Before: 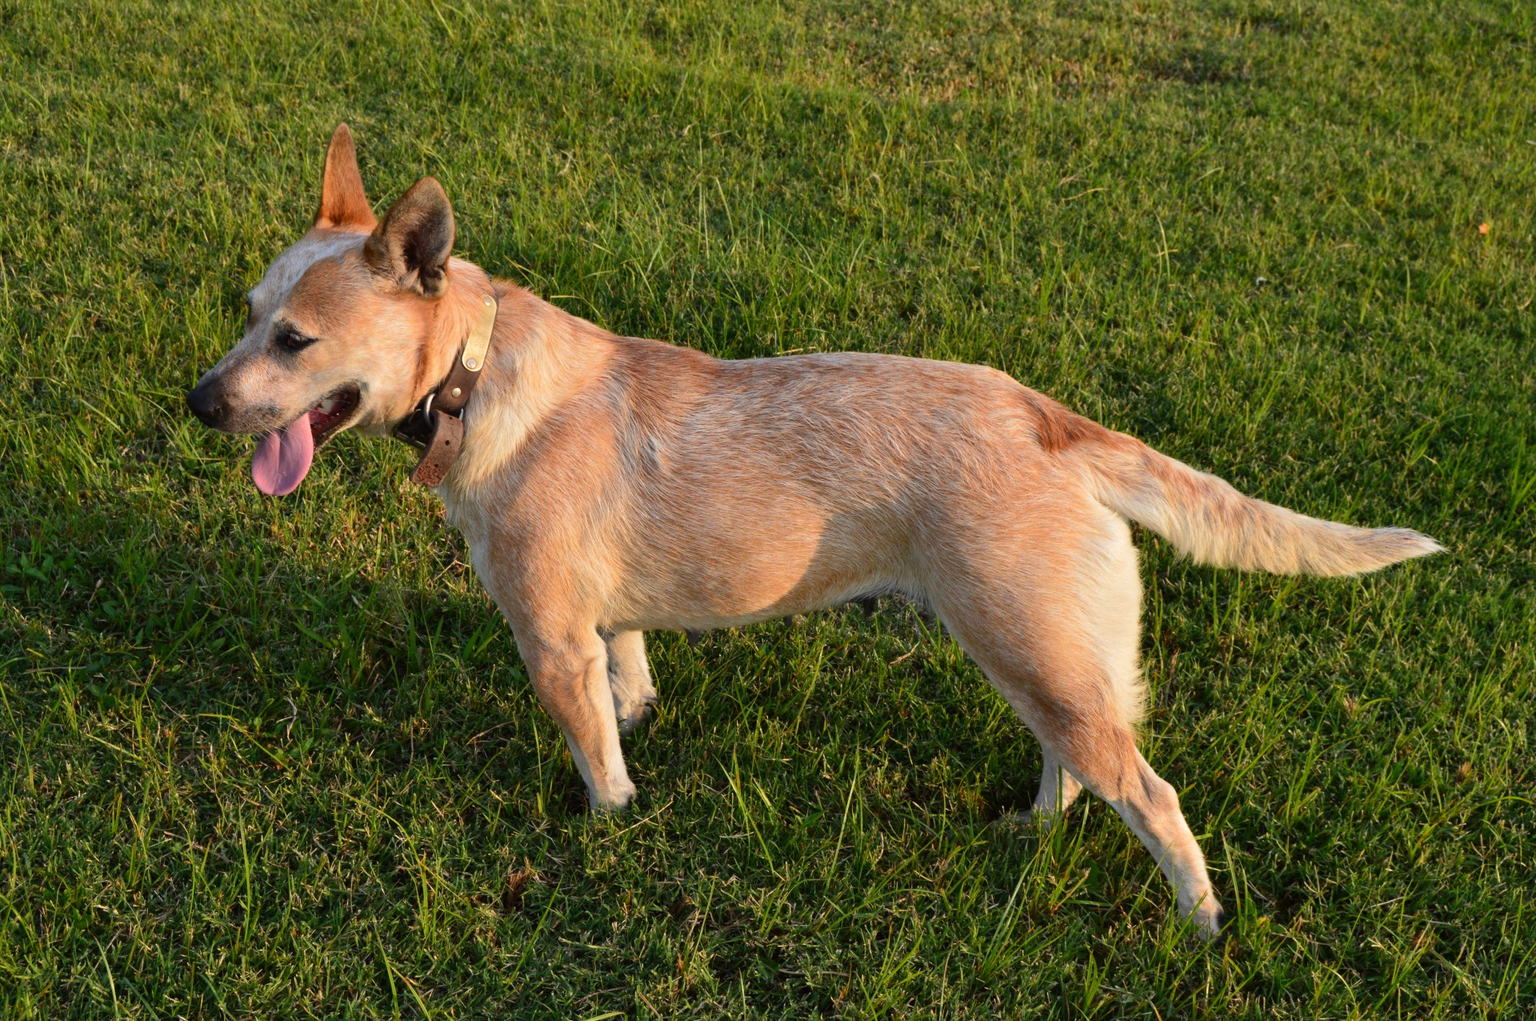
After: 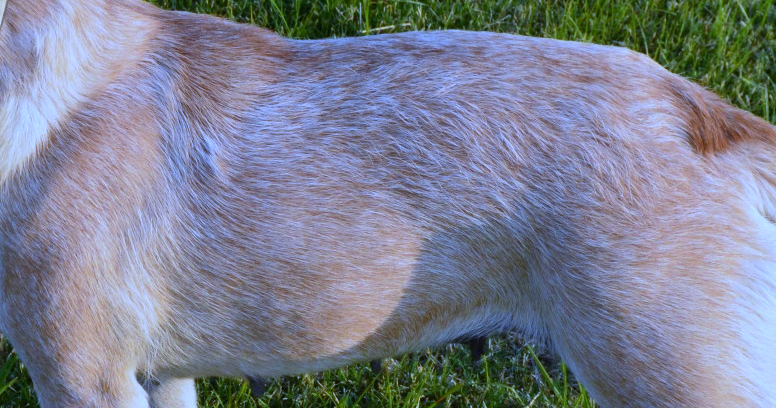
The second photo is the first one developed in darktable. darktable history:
white balance: red 0.766, blue 1.537
crop: left 31.751%, top 32.172%, right 27.8%, bottom 35.83%
